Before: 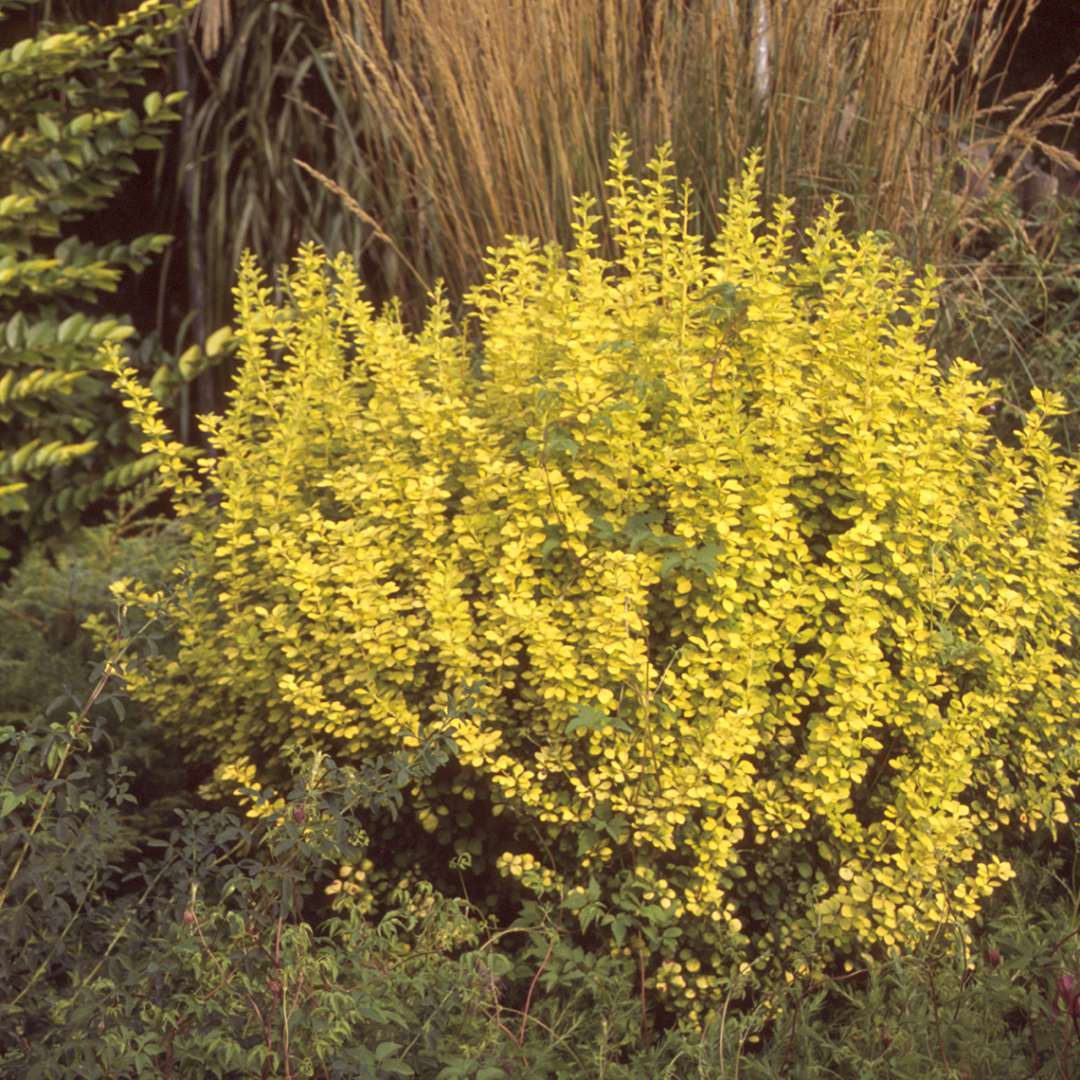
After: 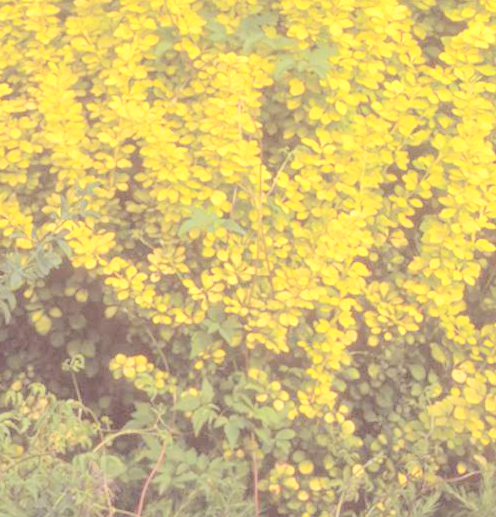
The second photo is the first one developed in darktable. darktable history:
contrast brightness saturation: brightness 0.985
crop: left 35.91%, top 46.122%, right 18.08%, bottom 5.932%
